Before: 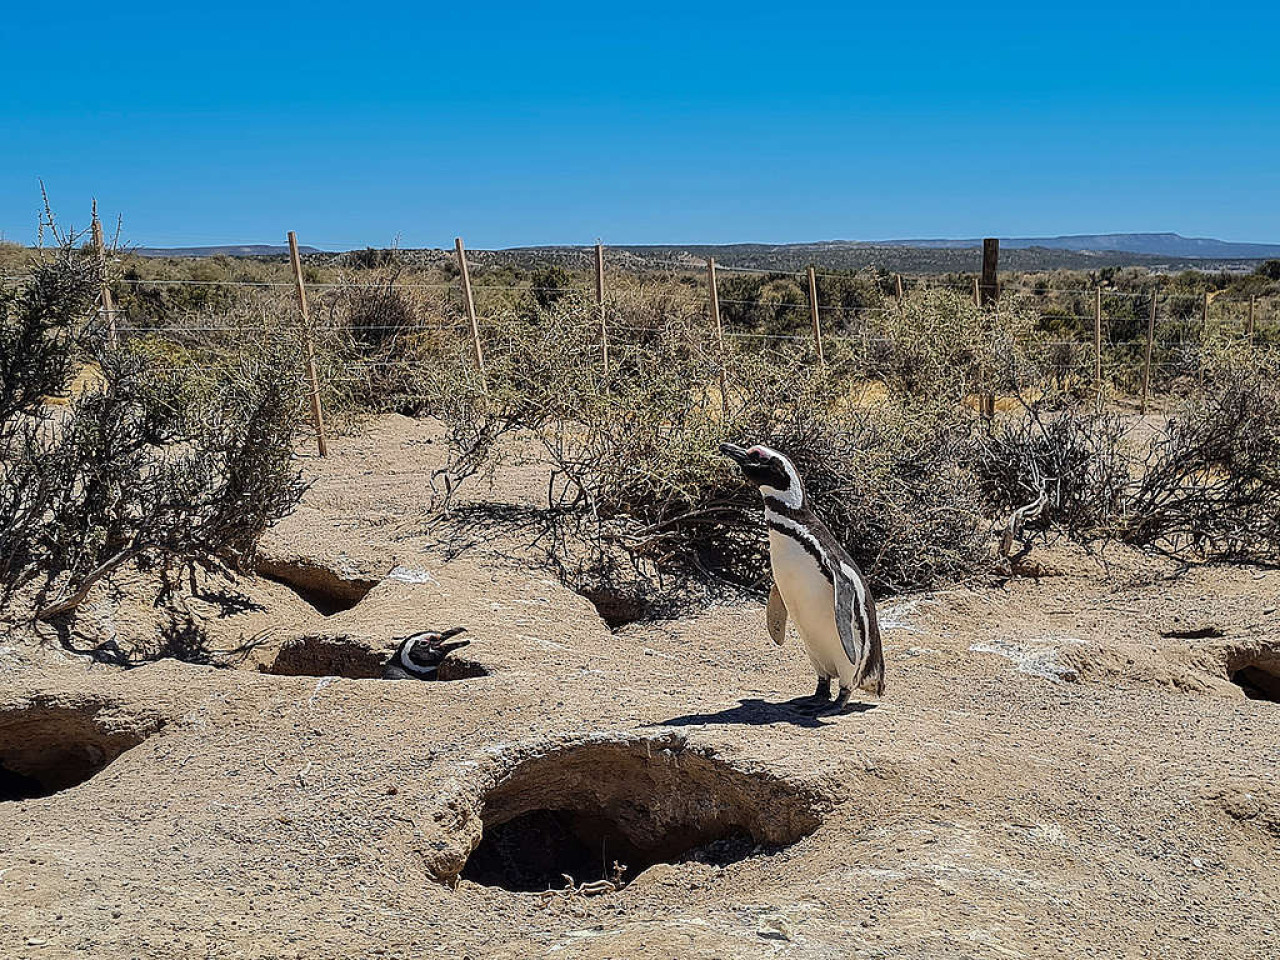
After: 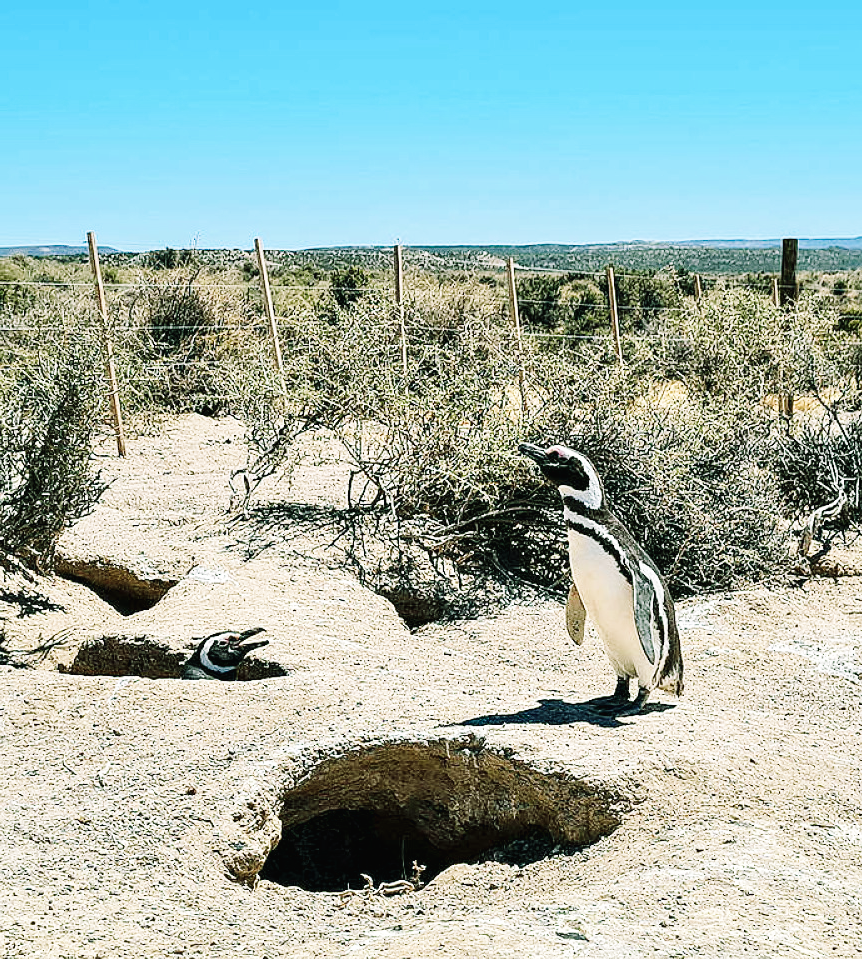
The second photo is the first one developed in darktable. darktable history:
color balance rgb: shadows lift › chroma 11.759%, shadows lift › hue 131.93°, linear chroma grading › global chroma 15.42%, perceptual saturation grading › global saturation -27.187%
crop and rotate: left 15.713%, right 16.898%
base curve: curves: ch0 [(0, 0.003) (0.001, 0.002) (0.006, 0.004) (0.02, 0.022) (0.048, 0.086) (0.094, 0.234) (0.162, 0.431) (0.258, 0.629) (0.385, 0.8) (0.548, 0.918) (0.751, 0.988) (1, 1)], preserve colors none
